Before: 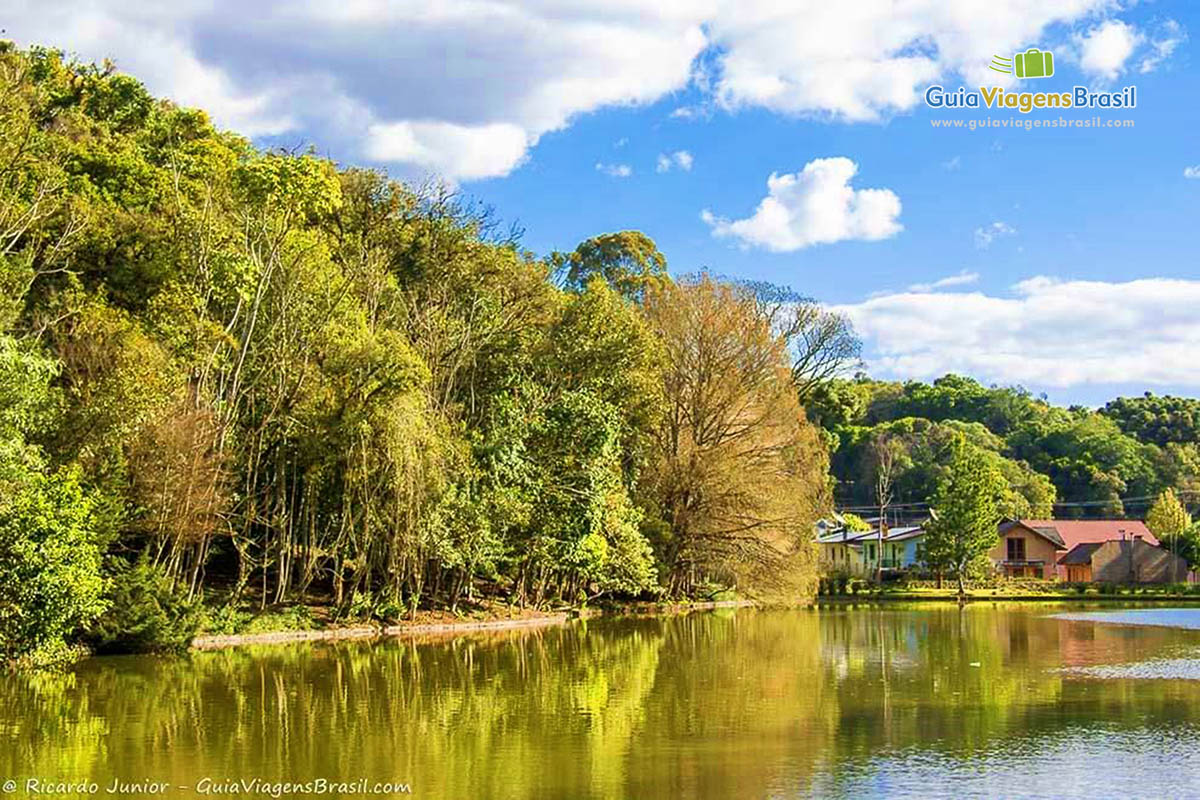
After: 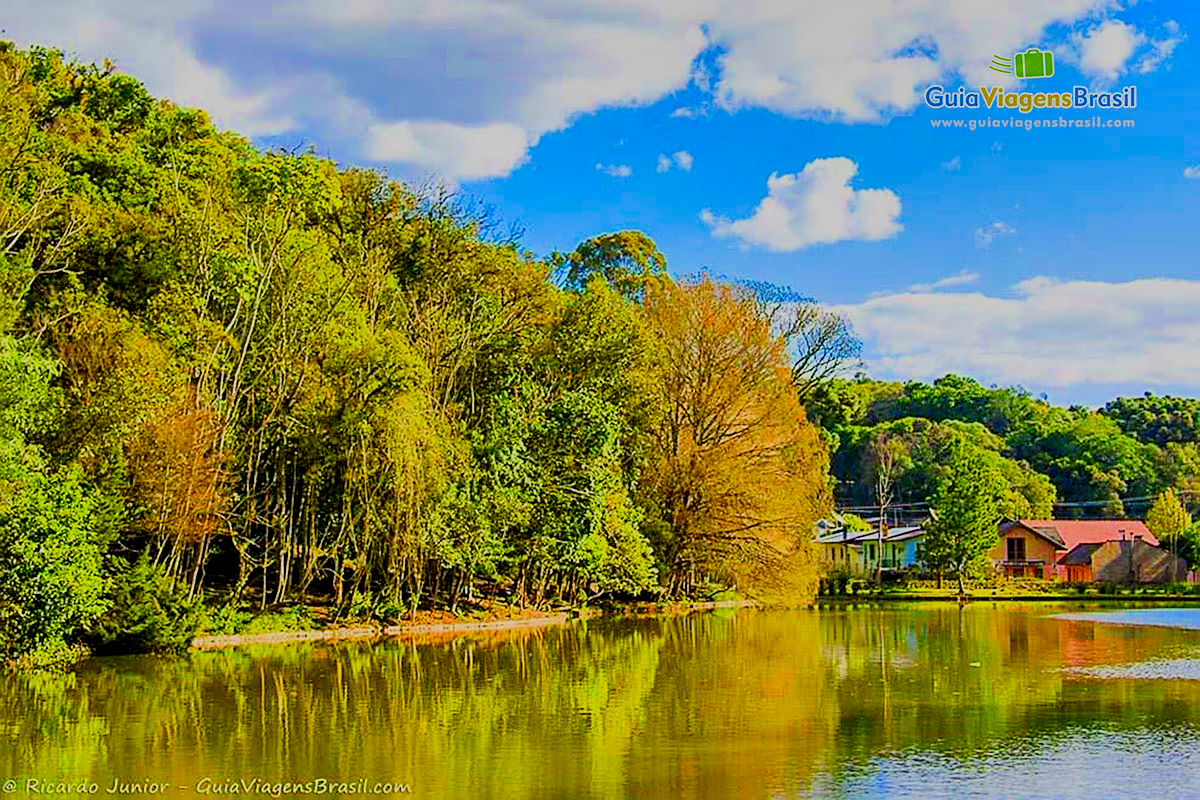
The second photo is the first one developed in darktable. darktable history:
sharpen: on, module defaults
shadows and highlights: low approximation 0.01, soften with gaussian
color correction: highlights b* 0.056, saturation 1.8
filmic rgb: black relative exposure -7.21 EV, white relative exposure 5.39 EV, hardness 3.02
